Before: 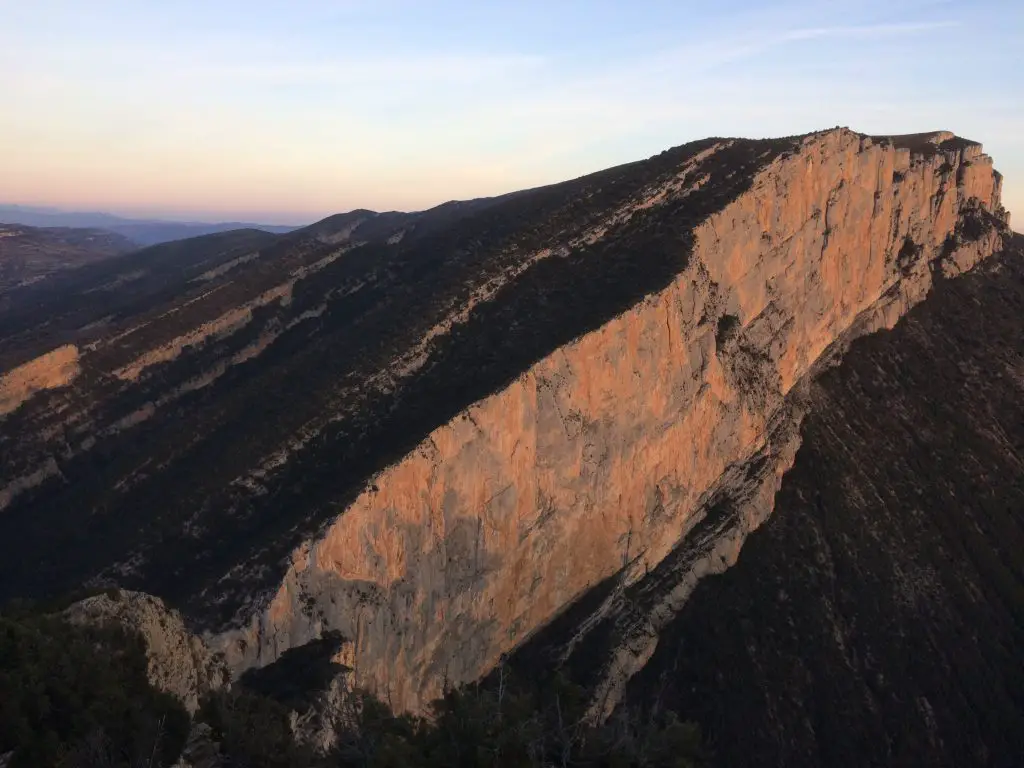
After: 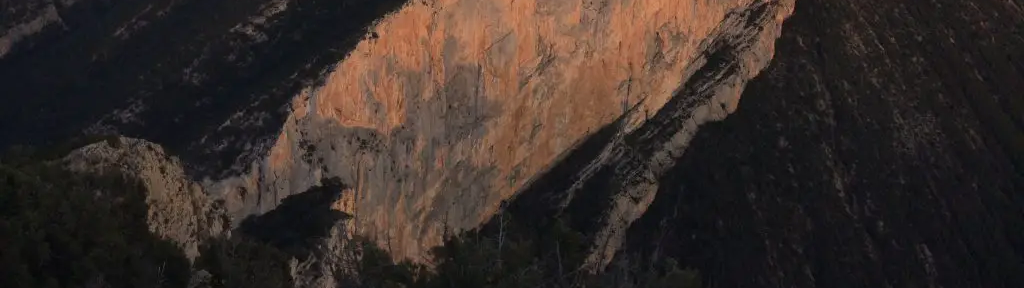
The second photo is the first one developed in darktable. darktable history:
crop and rotate: top 59.077%, bottom 3.42%
